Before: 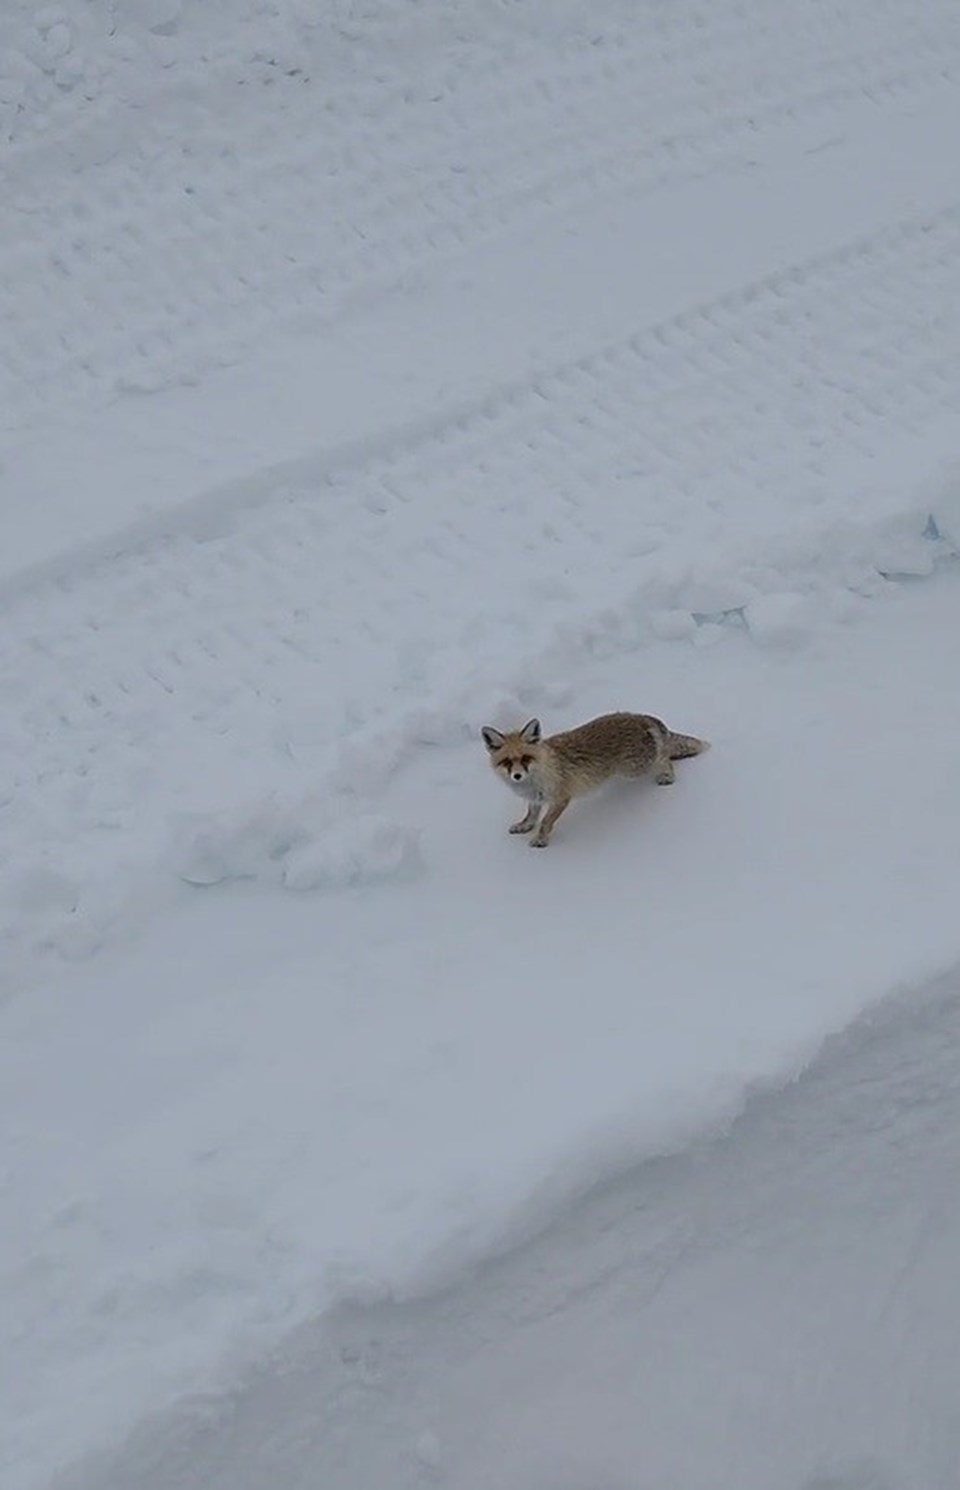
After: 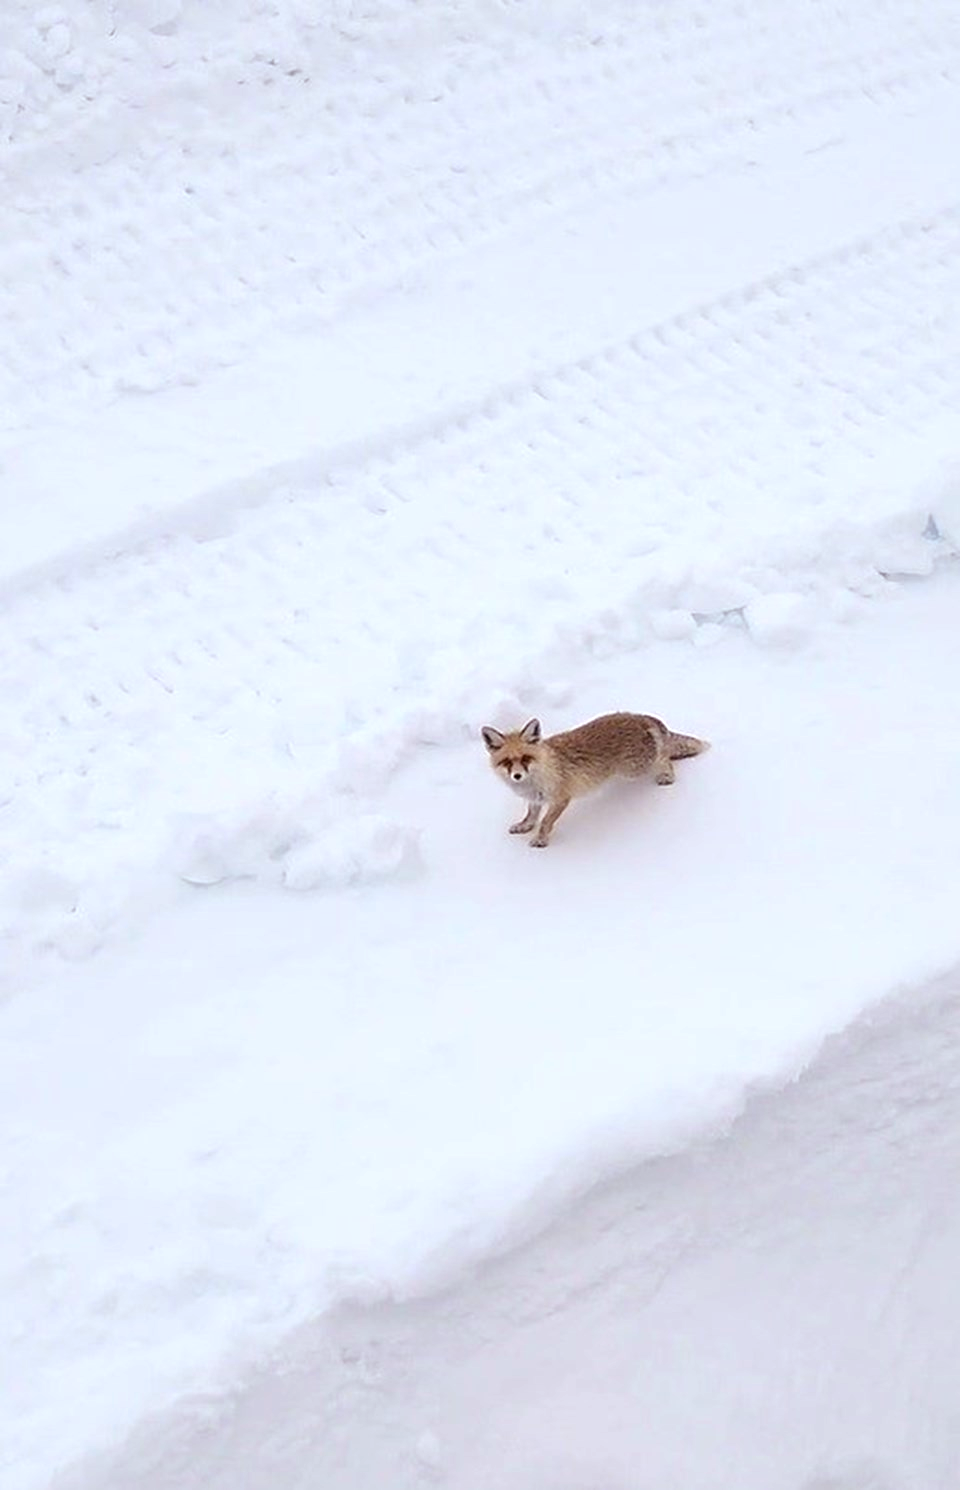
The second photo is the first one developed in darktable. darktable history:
rgb levels: mode RGB, independent channels, levels [[0, 0.474, 1], [0, 0.5, 1], [0, 0.5, 1]]
exposure: exposure 1.2 EV, compensate highlight preservation false
